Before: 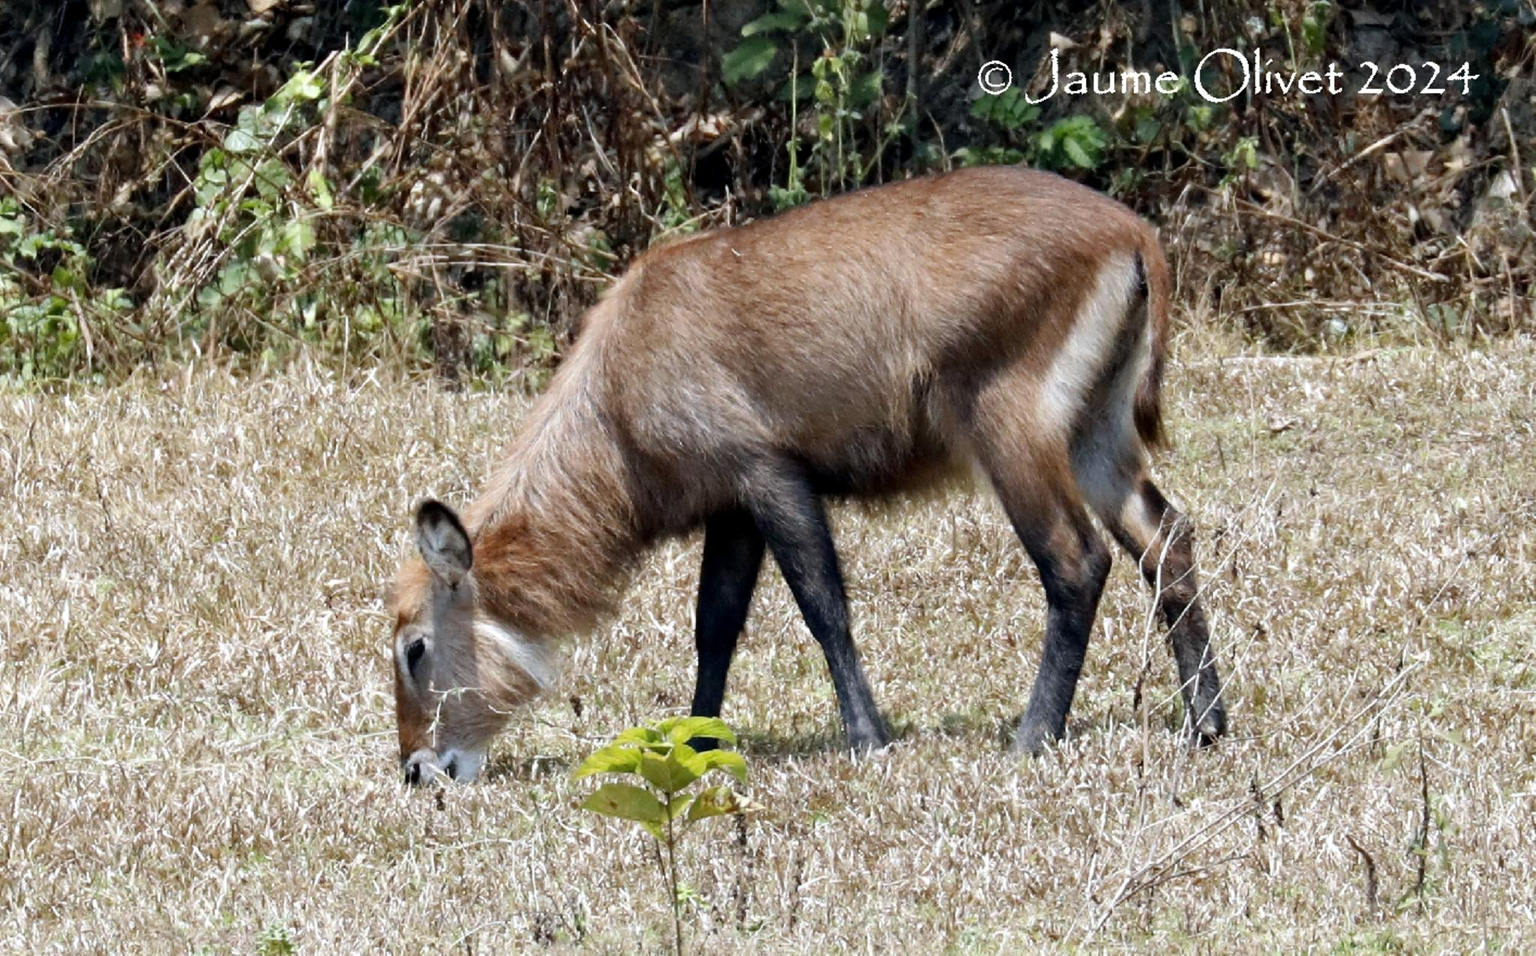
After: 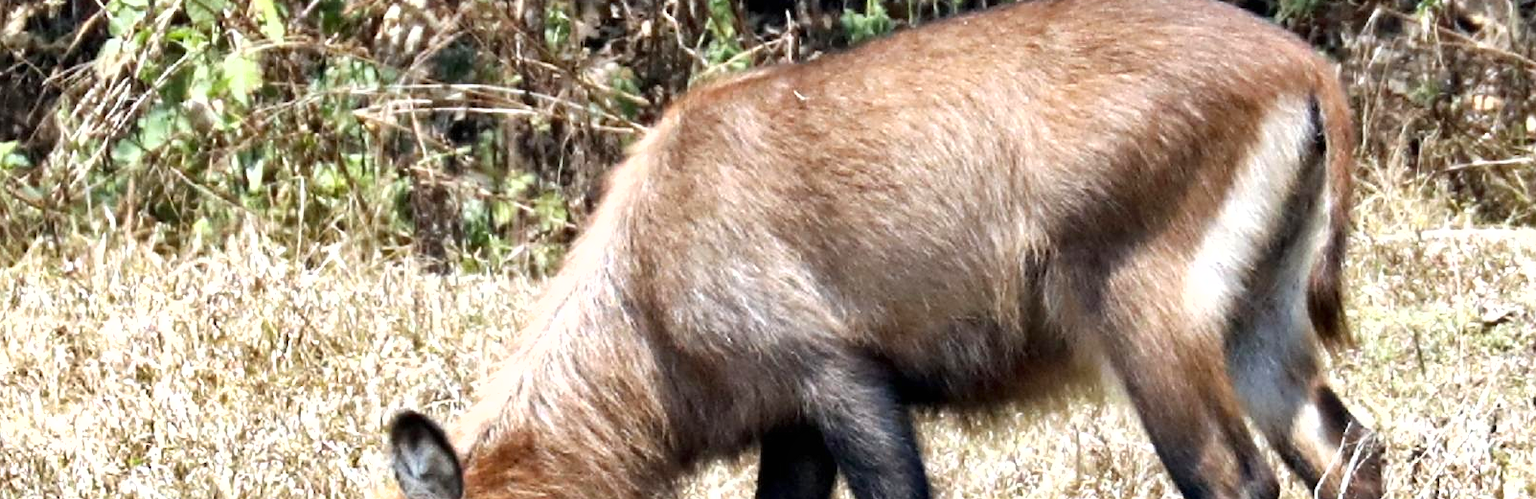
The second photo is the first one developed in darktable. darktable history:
exposure: black level correction 0, exposure 0.891 EV, compensate highlight preservation false
crop: left 7.194%, top 18.599%, right 14.489%, bottom 40.484%
shadows and highlights: shadows 22.39, highlights -48.95, soften with gaussian
